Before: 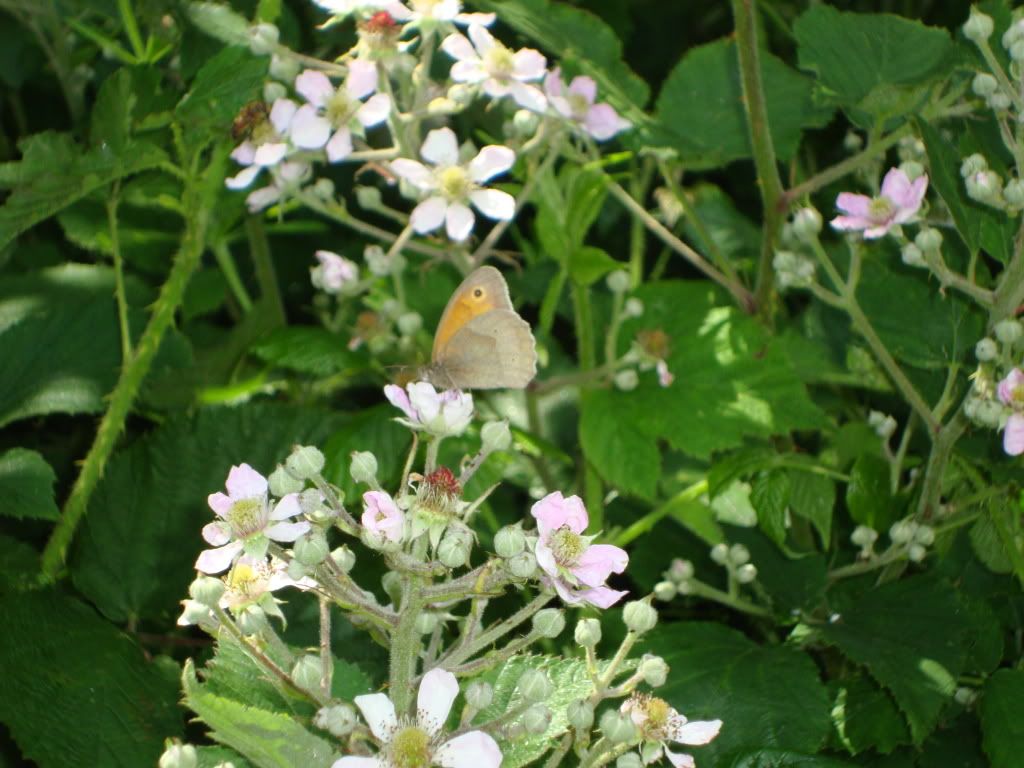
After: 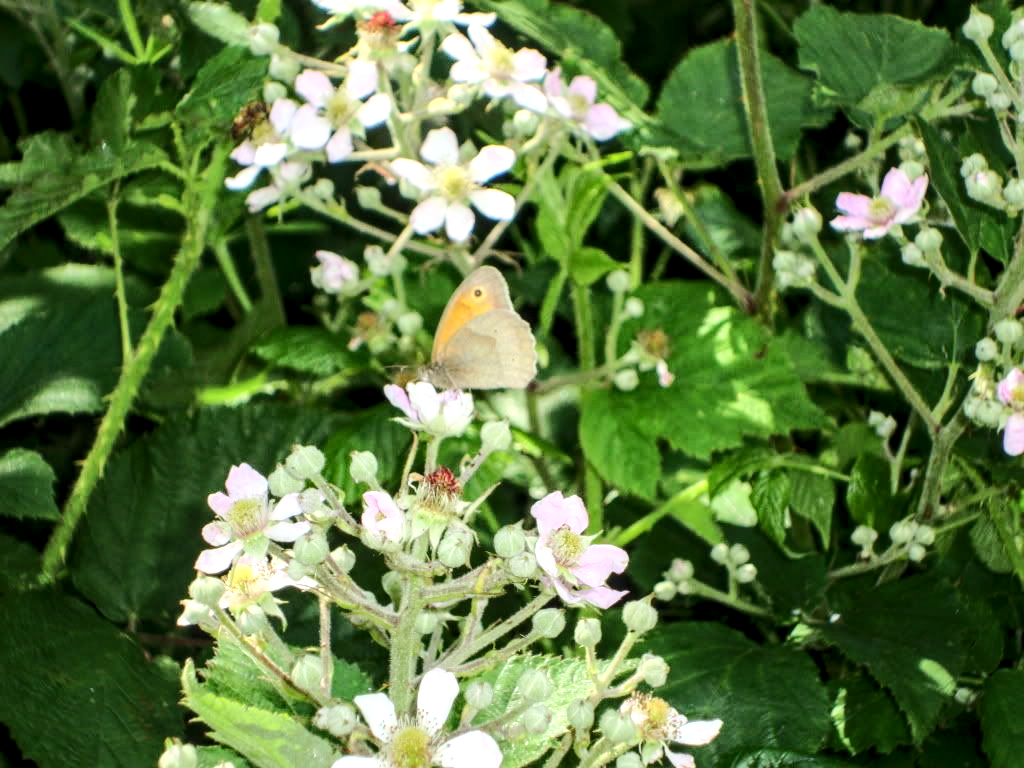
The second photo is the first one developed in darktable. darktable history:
rgb curve: curves: ch0 [(0, 0) (0.284, 0.292) (0.505, 0.644) (1, 1)]; ch1 [(0, 0) (0.284, 0.292) (0.505, 0.644) (1, 1)]; ch2 [(0, 0) (0.284, 0.292) (0.505, 0.644) (1, 1)], compensate middle gray true
local contrast: detail 150%
